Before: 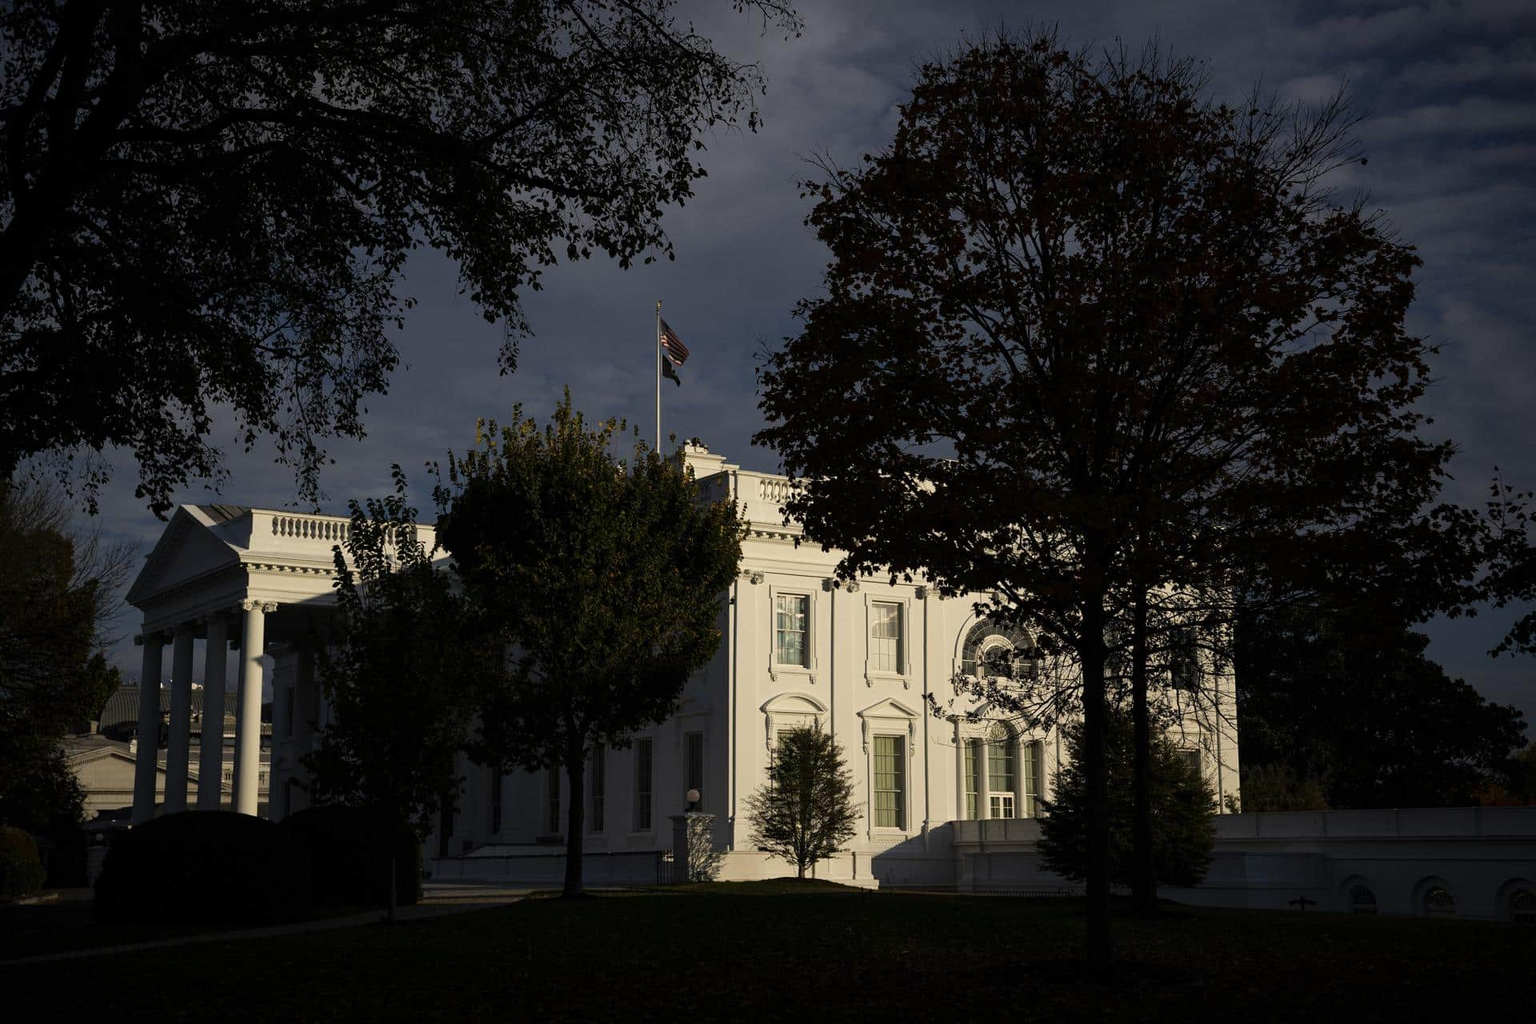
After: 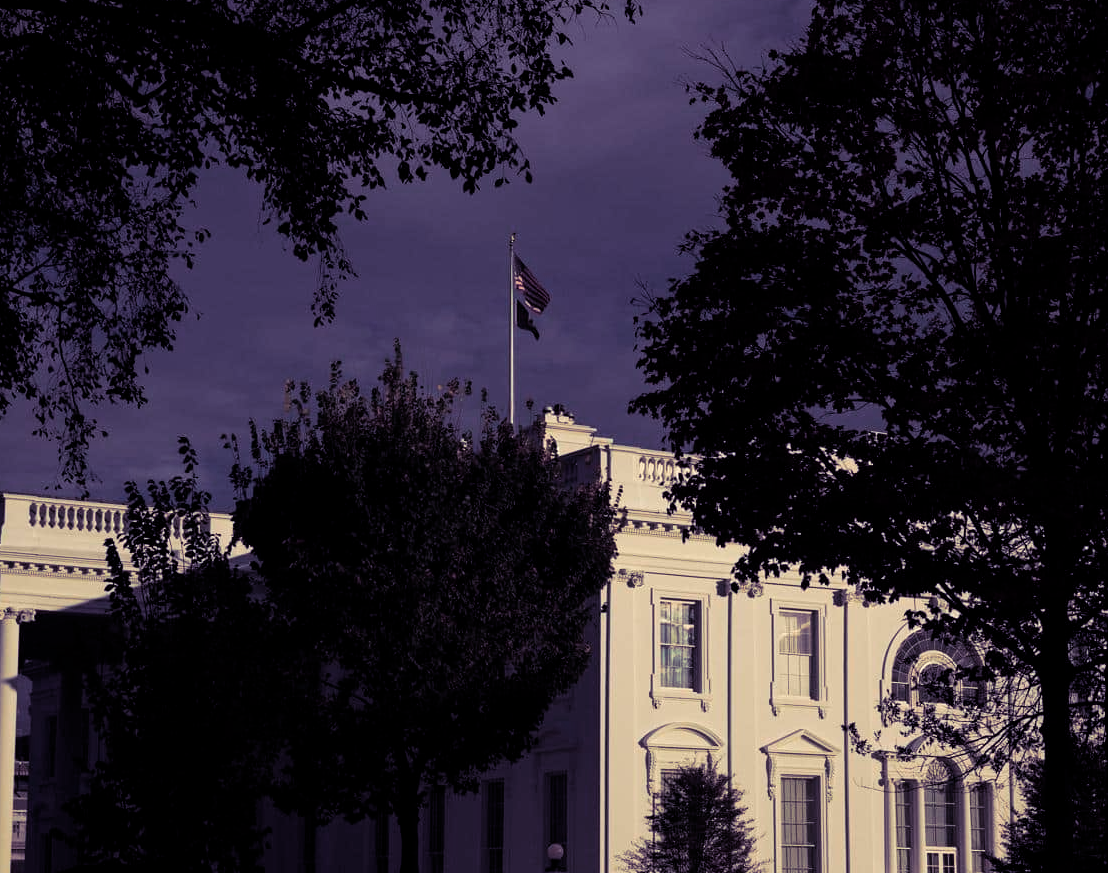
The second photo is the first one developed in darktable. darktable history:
crop: left 16.202%, top 11.208%, right 26.045%, bottom 20.557%
split-toning: shadows › hue 255.6°, shadows › saturation 0.66, highlights › hue 43.2°, highlights › saturation 0.68, balance -50.1
